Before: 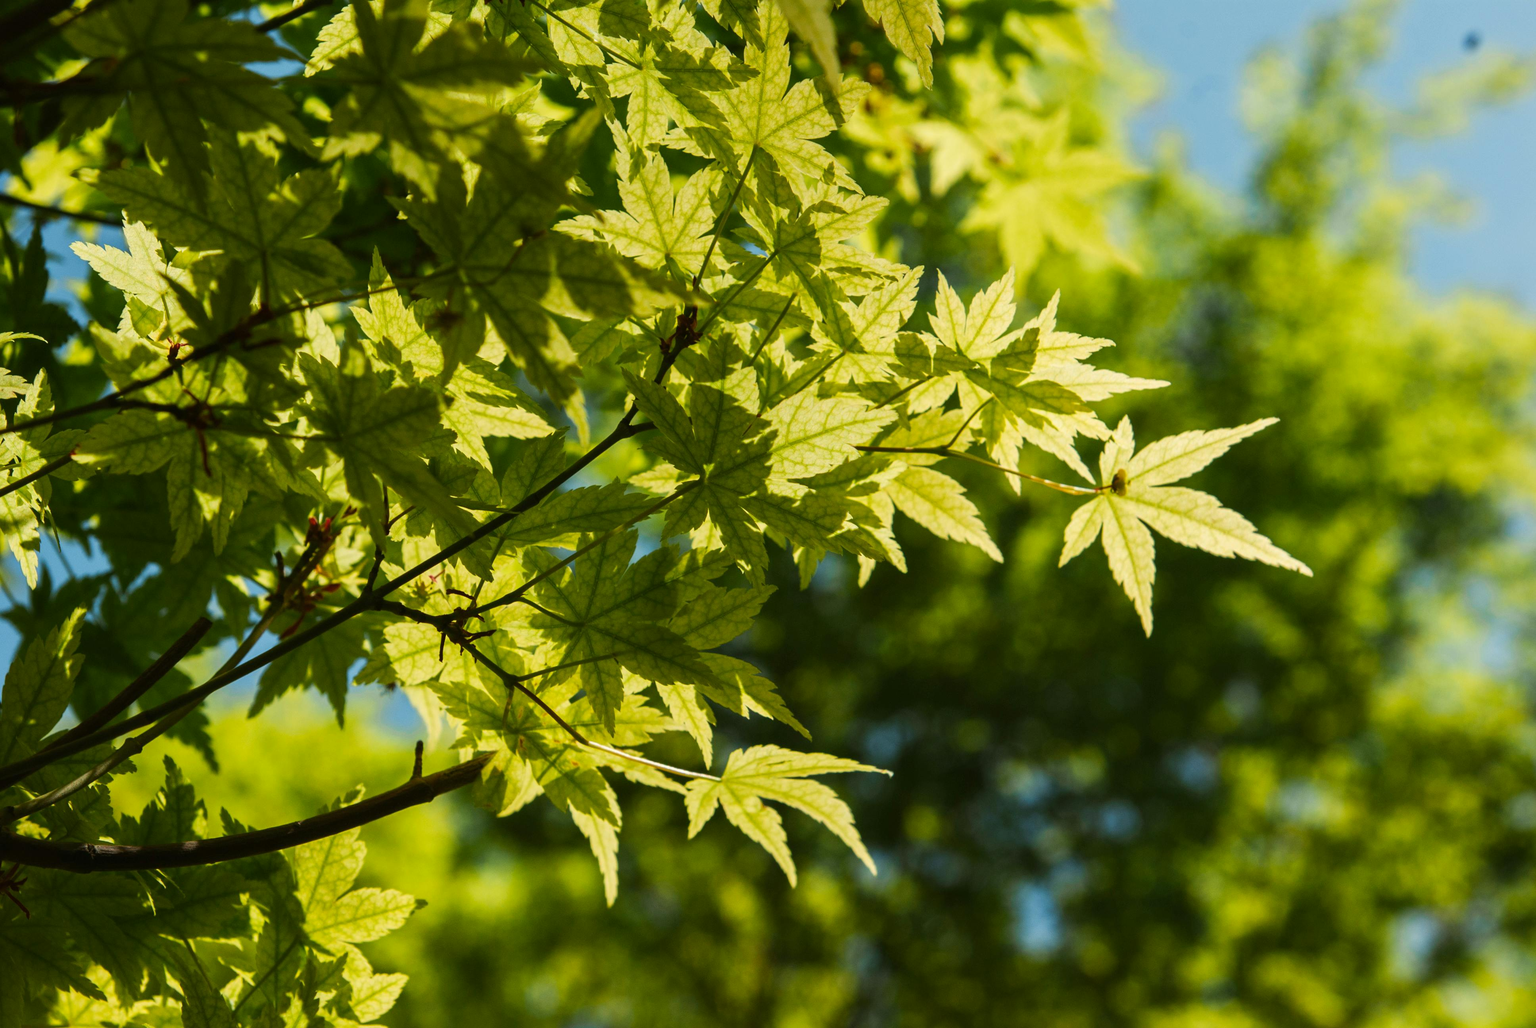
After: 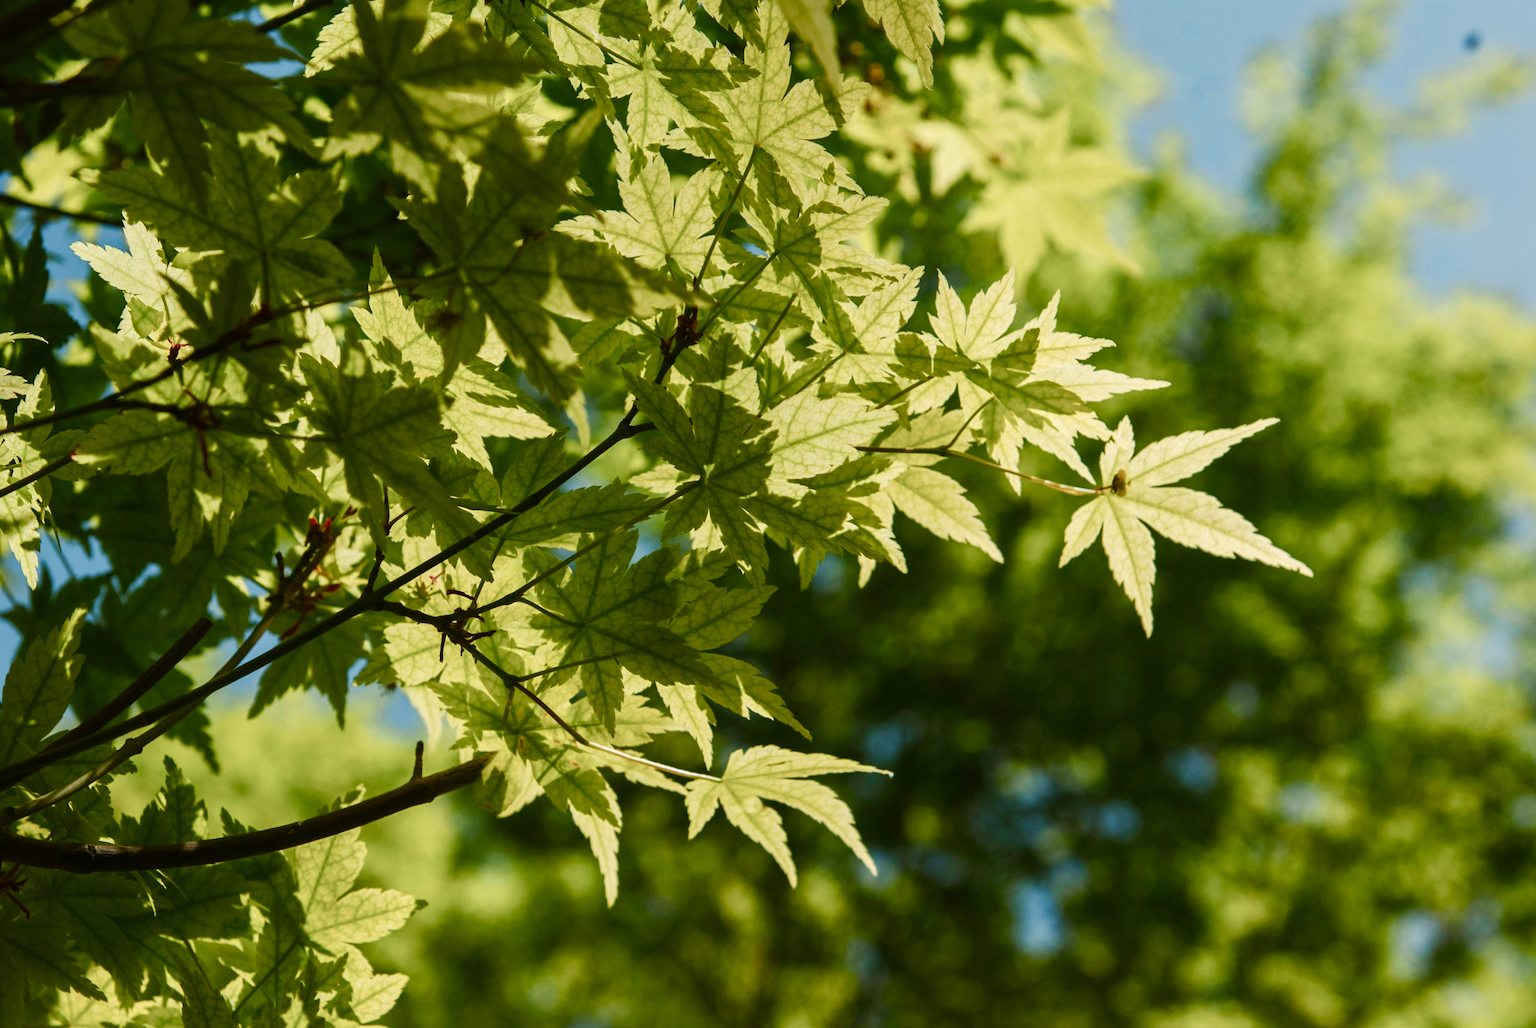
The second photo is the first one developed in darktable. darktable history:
color balance rgb: highlights gain › chroma 0.116%, highlights gain › hue 330.76°, perceptual saturation grading › global saturation 20%, perceptual saturation grading › highlights -49.041%, perceptual saturation grading › shadows 26%
local contrast: mode bilateral grid, contrast 14, coarseness 36, detail 105%, midtone range 0.2
